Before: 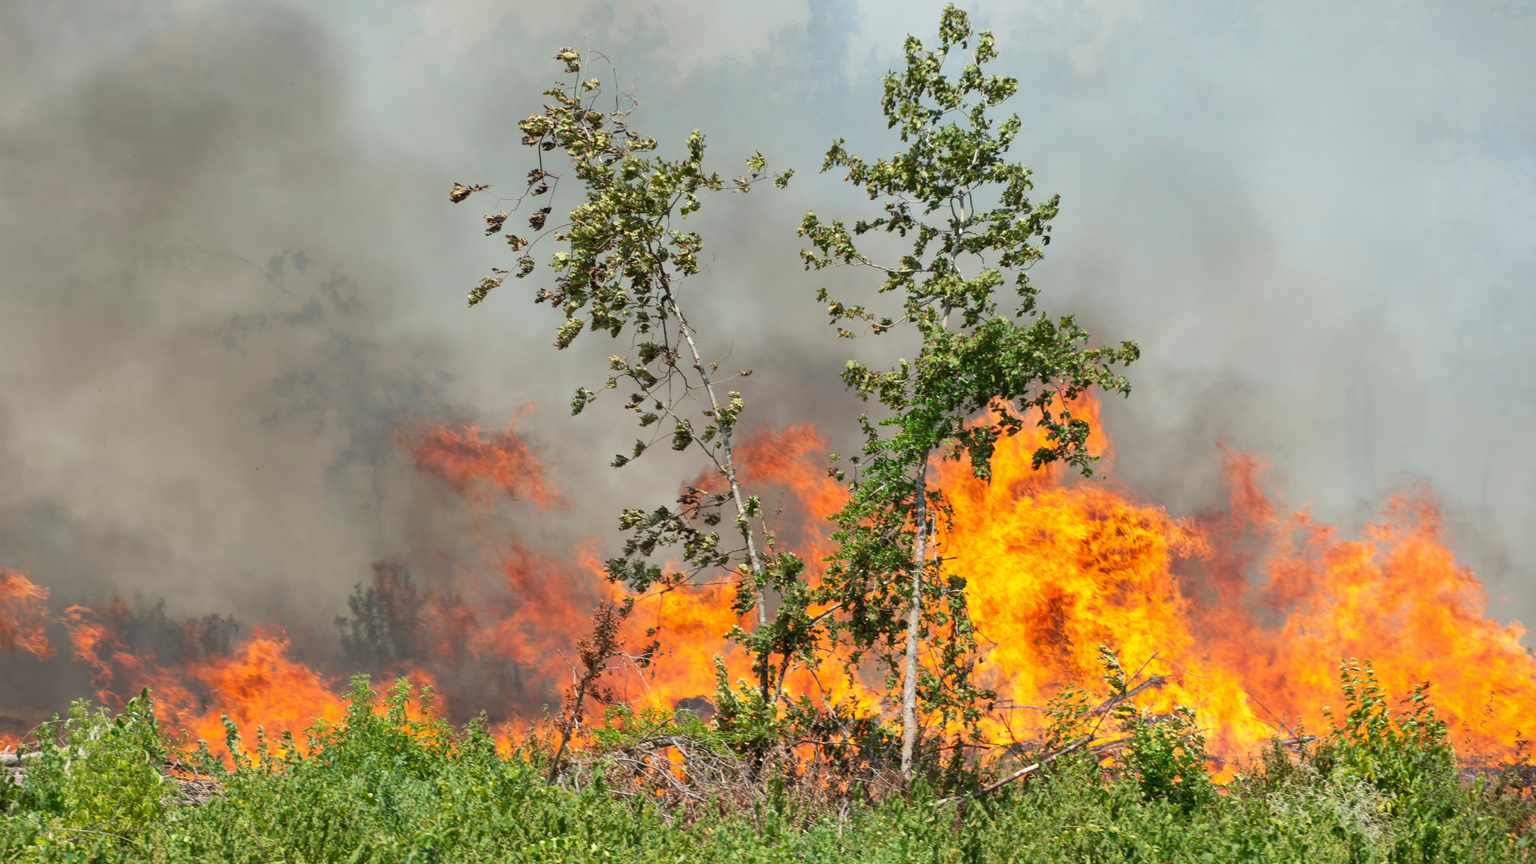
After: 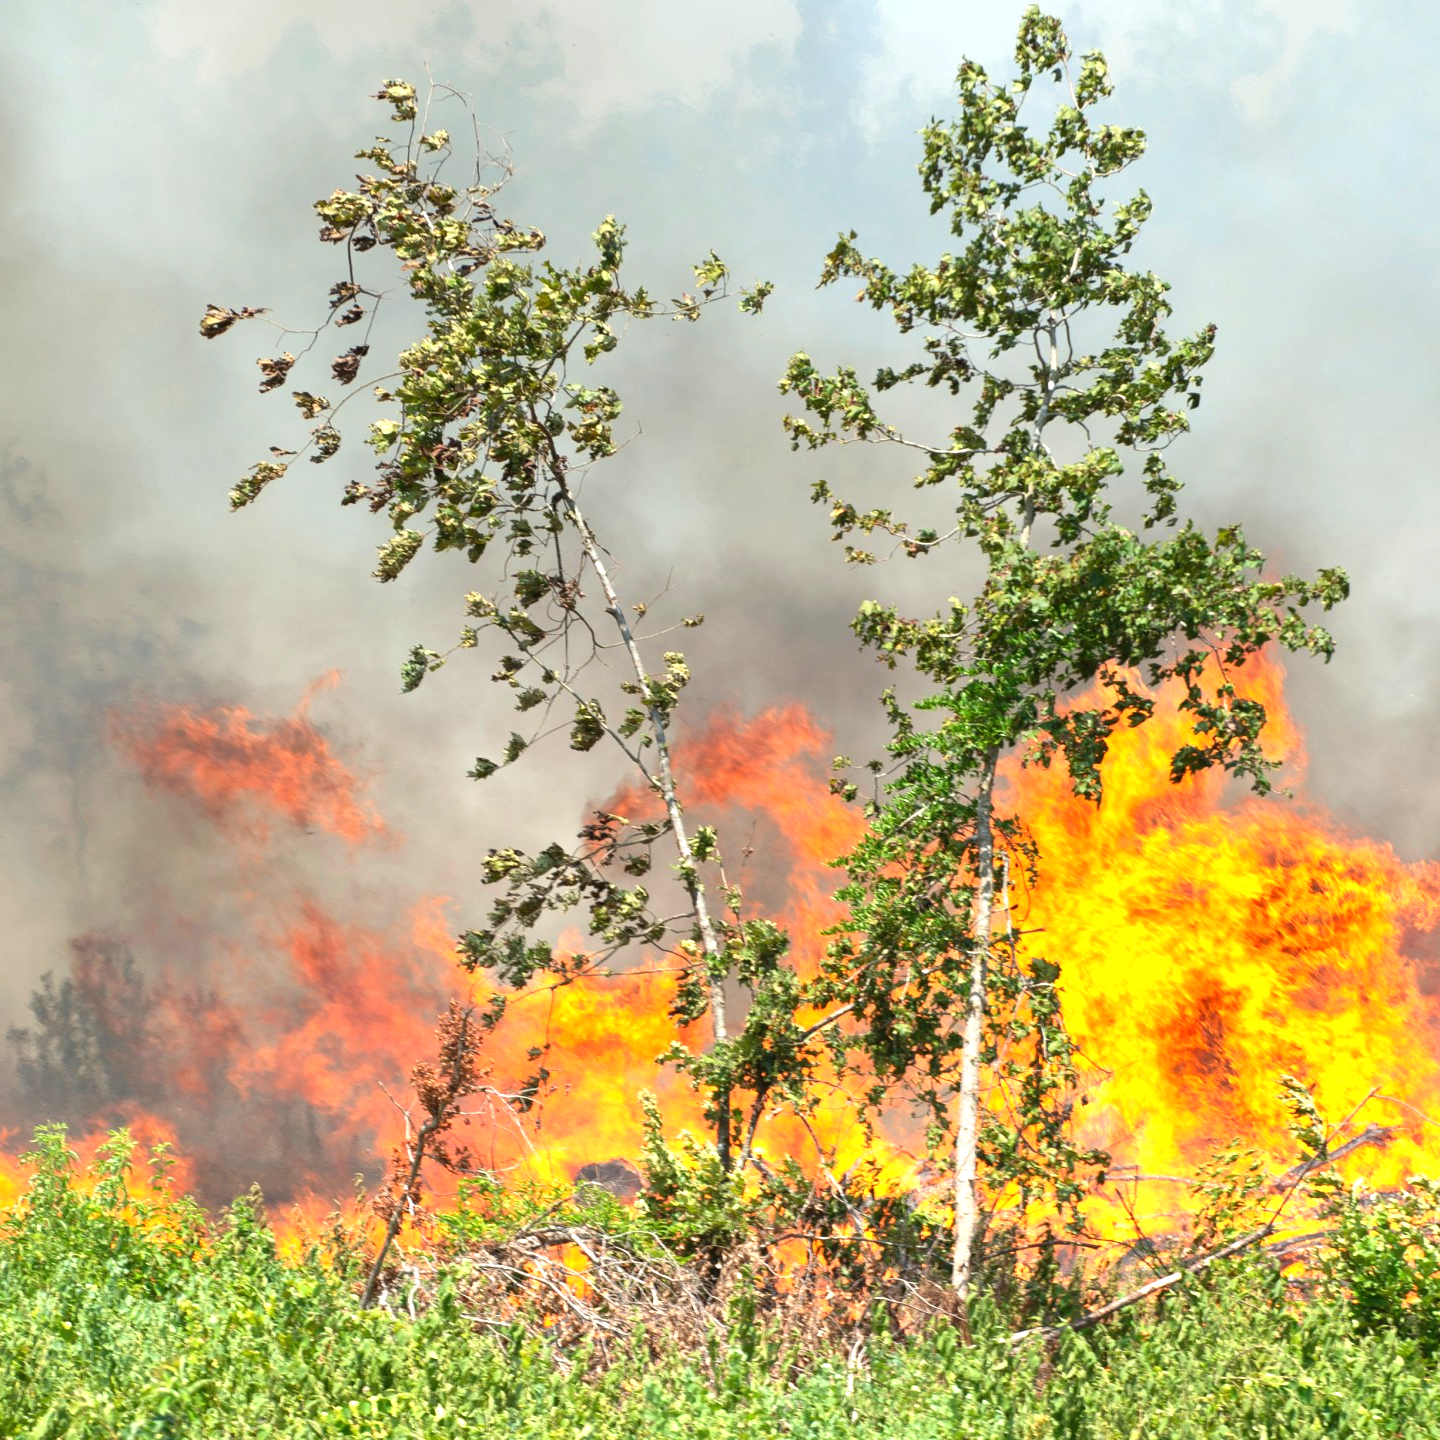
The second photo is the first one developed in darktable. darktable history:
crop: left 21.496%, right 22.254%
graduated density: rotation 5.63°, offset 76.9
exposure: black level correction 0, exposure 1.2 EV, compensate exposure bias true, compensate highlight preservation false
